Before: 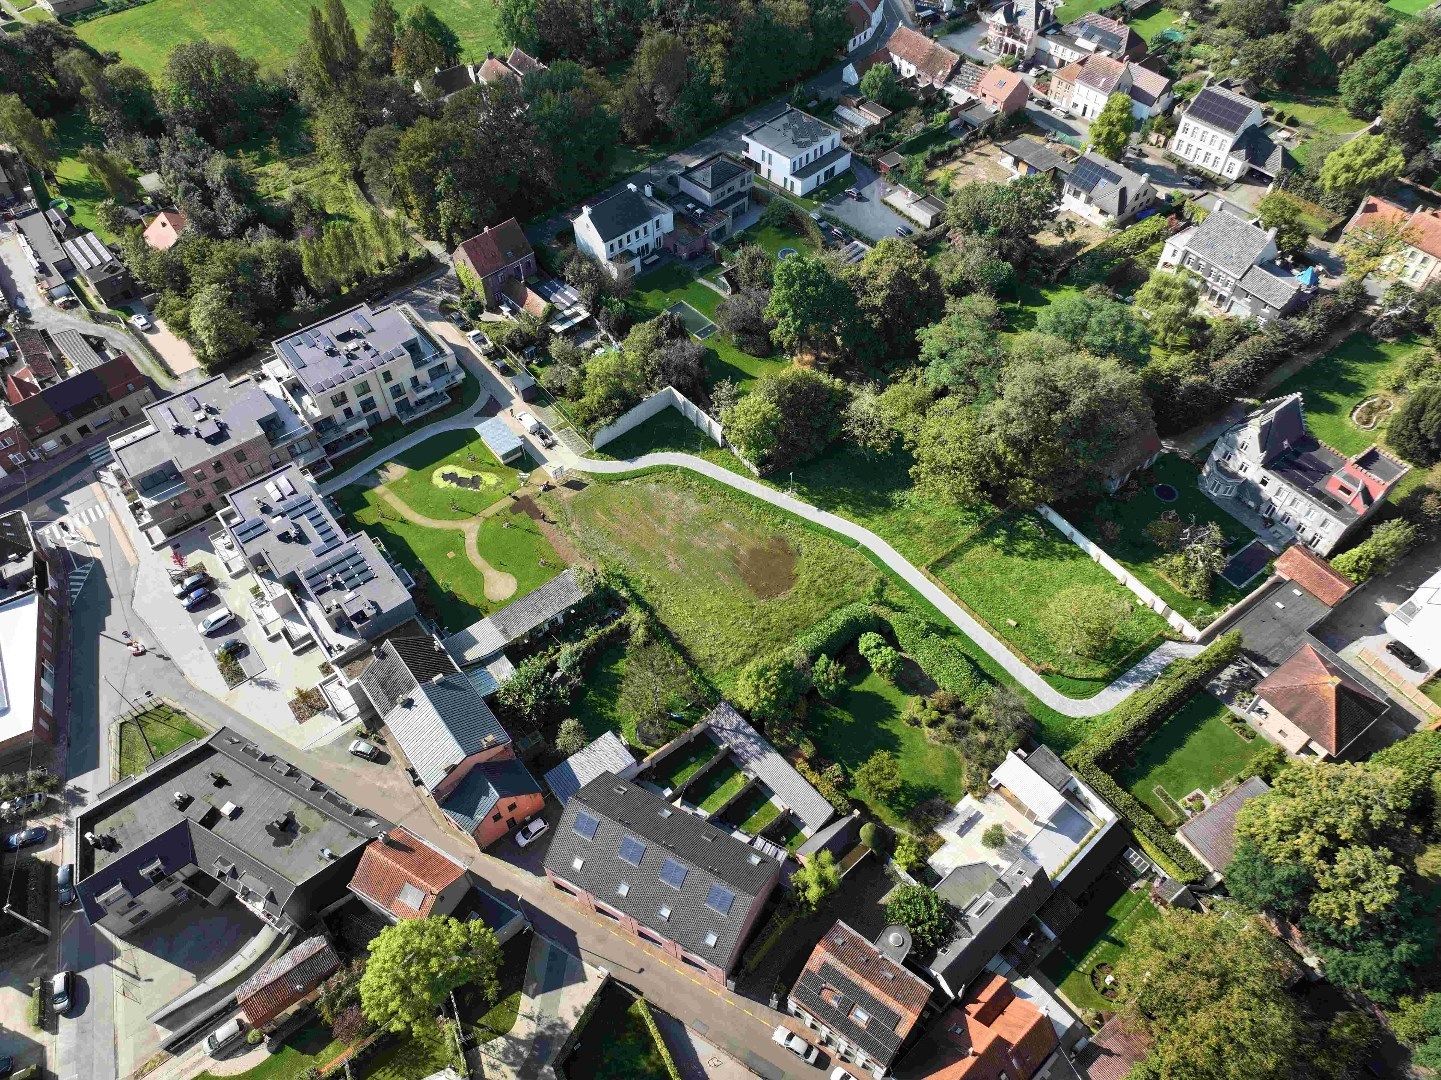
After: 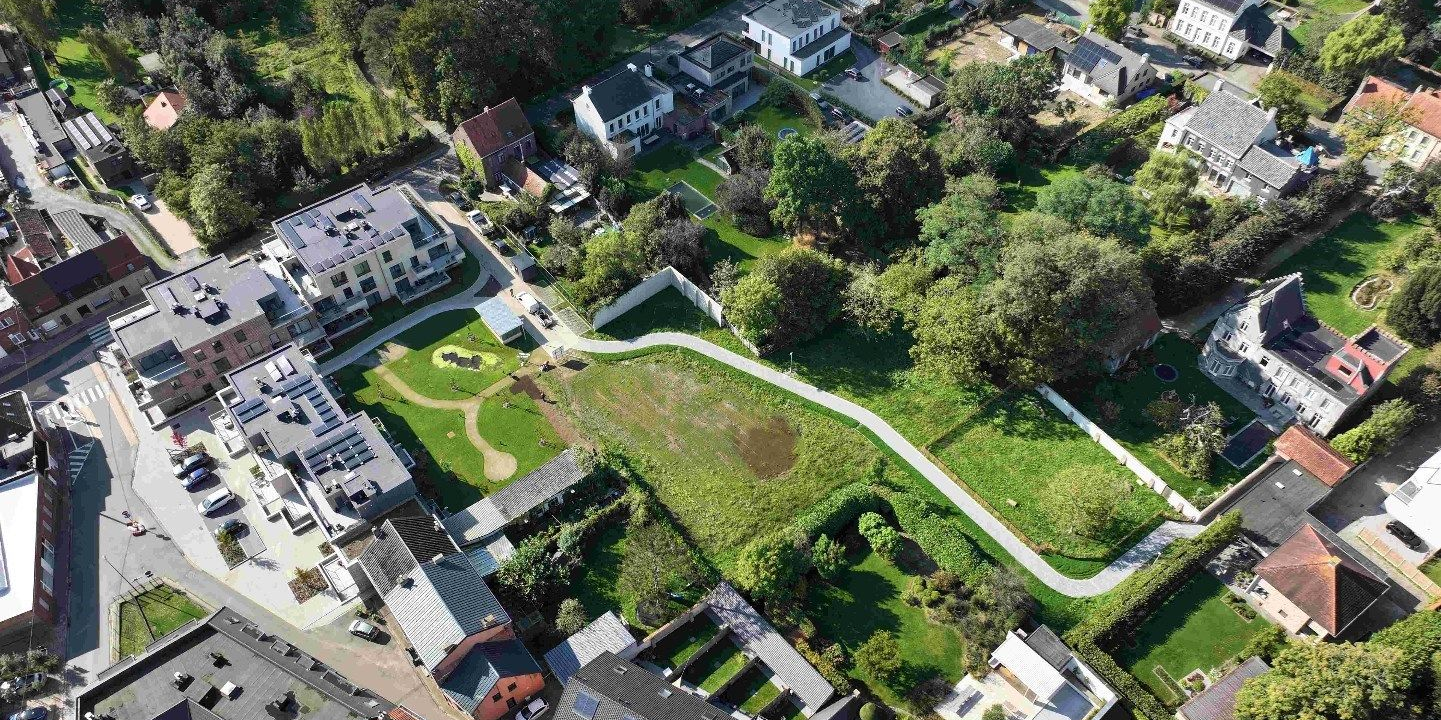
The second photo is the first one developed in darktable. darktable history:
crop: top 11.166%, bottom 22.168%
exposure: compensate highlight preservation false
